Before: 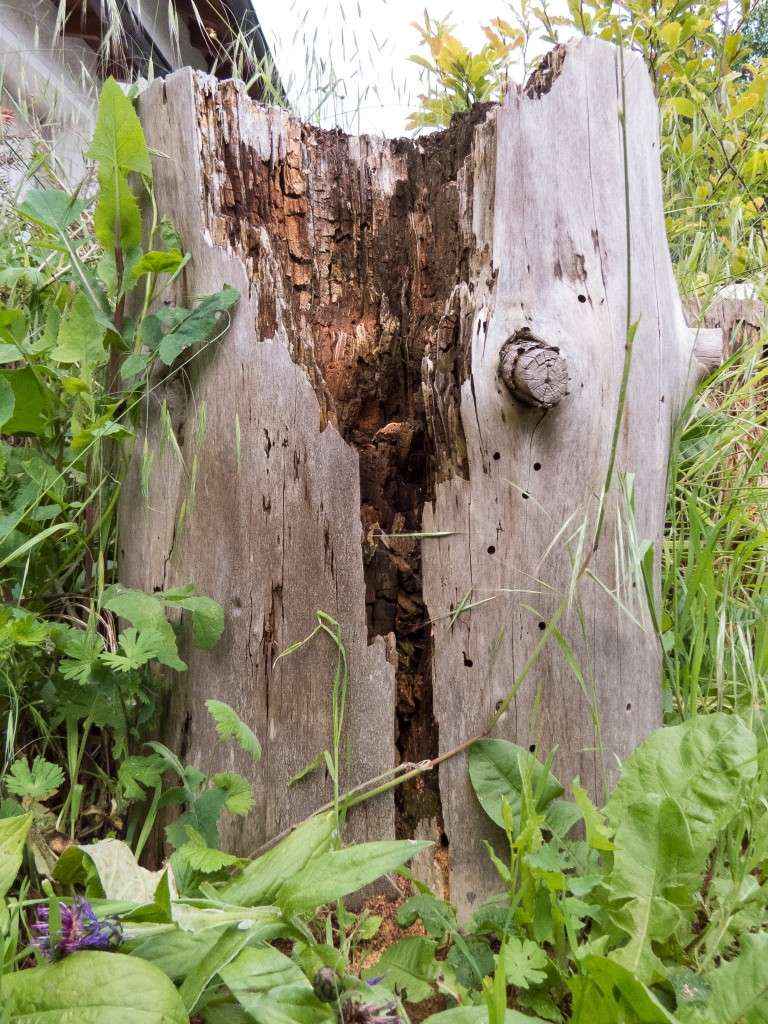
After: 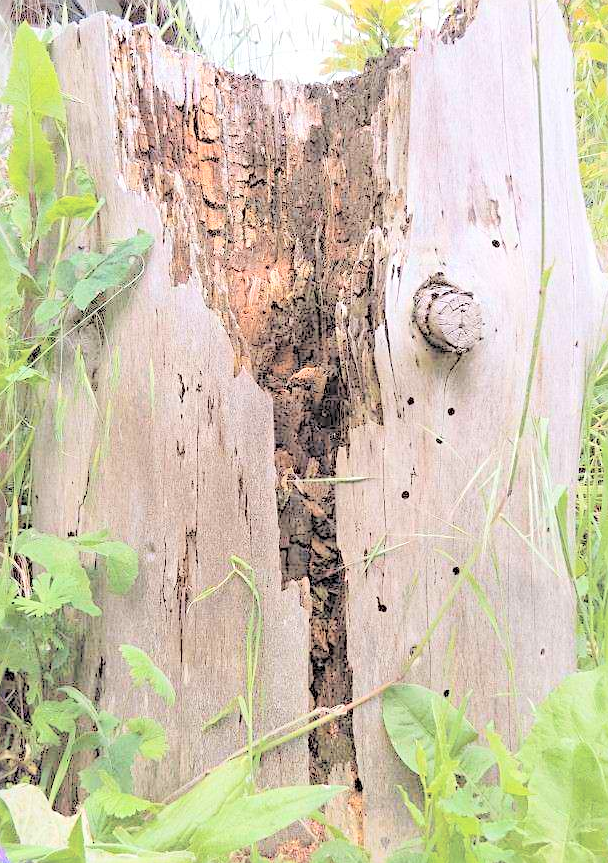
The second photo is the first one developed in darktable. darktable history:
sharpen: on, module defaults
contrast brightness saturation: brightness 1
crop: left 11.225%, top 5.381%, right 9.565%, bottom 10.314%
